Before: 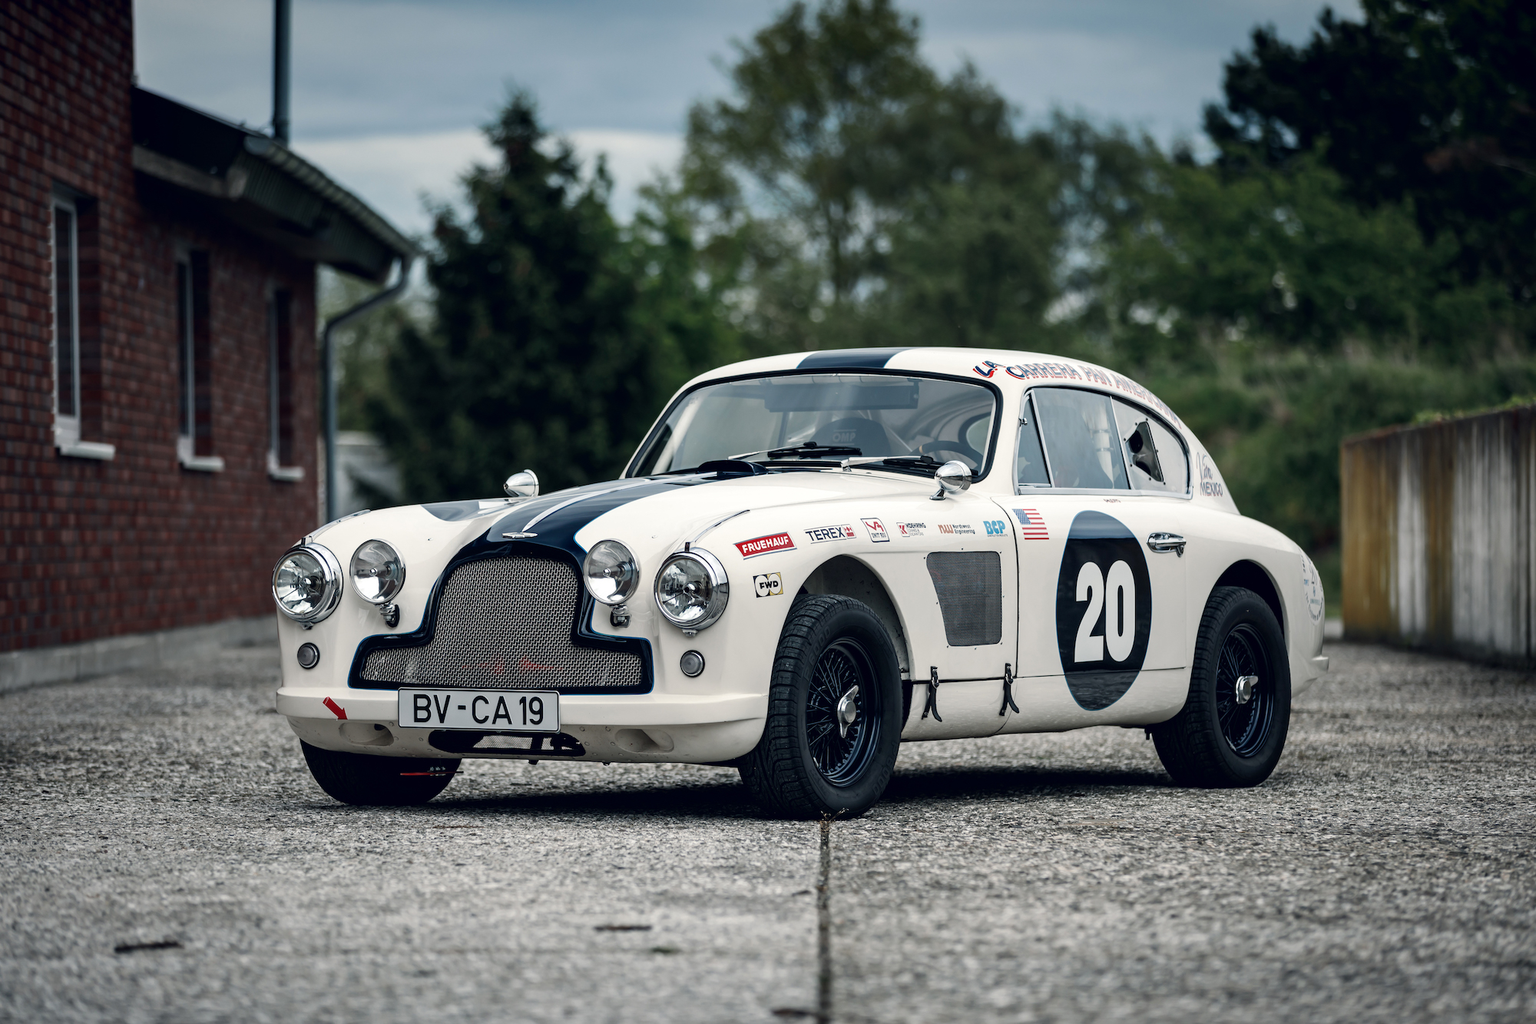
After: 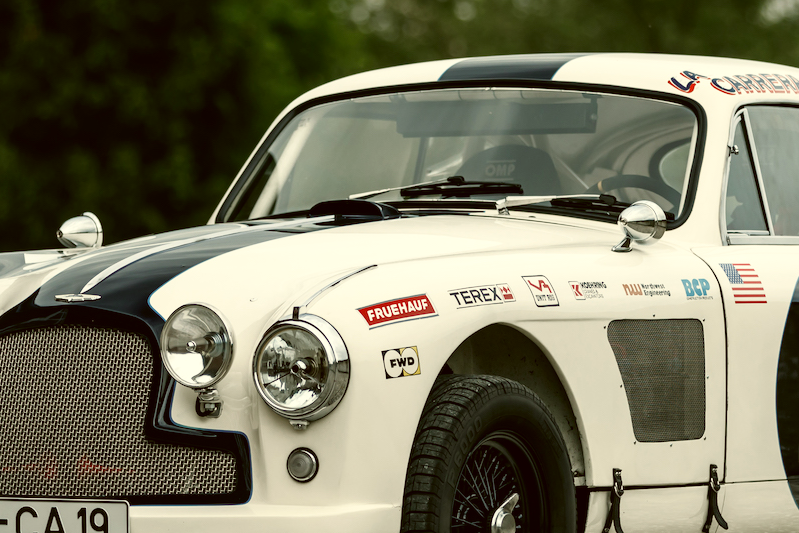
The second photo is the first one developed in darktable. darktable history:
shadows and highlights: shadows 0, highlights 40
color correction: highlights a* -1.43, highlights b* 10.12, shadows a* 0.395, shadows b* 19.35
crop: left 30%, top 30%, right 30%, bottom 30%
